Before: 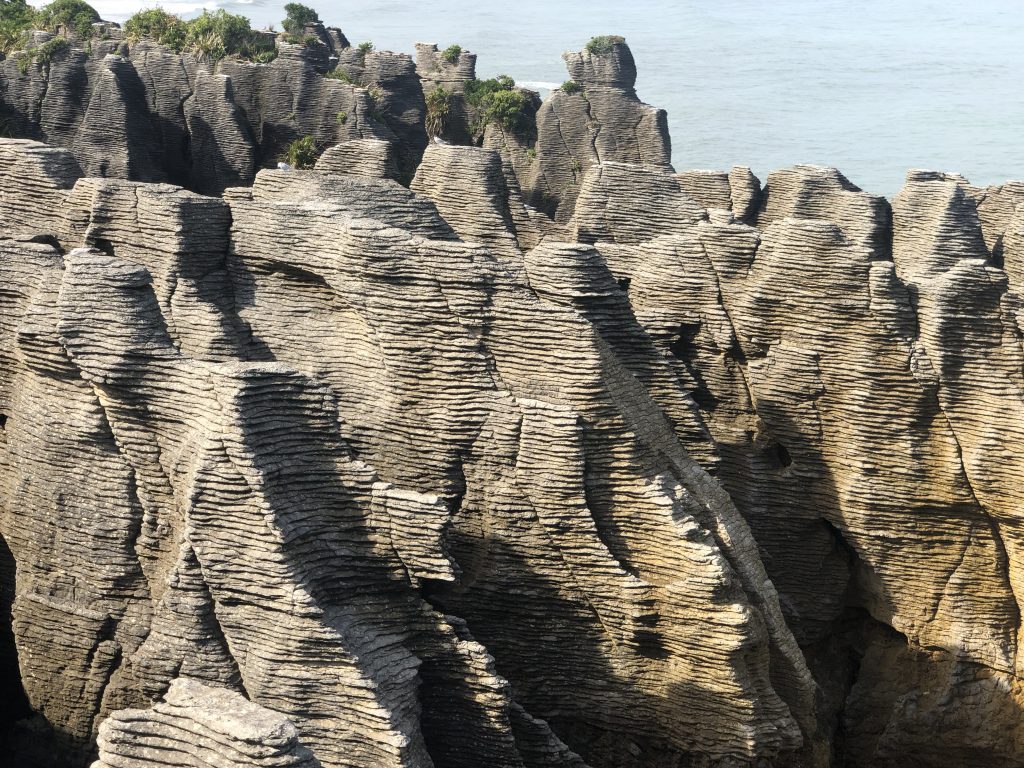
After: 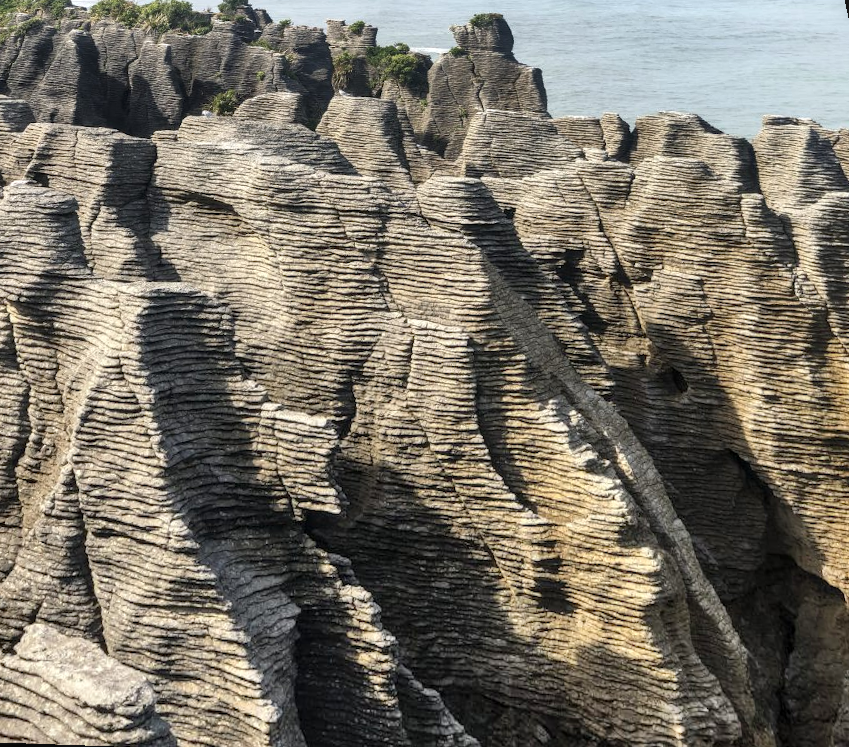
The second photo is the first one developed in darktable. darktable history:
rotate and perspective: rotation 0.72°, lens shift (vertical) -0.352, lens shift (horizontal) -0.051, crop left 0.152, crop right 0.859, crop top 0.019, crop bottom 0.964
shadows and highlights: shadows 60, highlights -60.23, soften with gaussian
local contrast: on, module defaults
